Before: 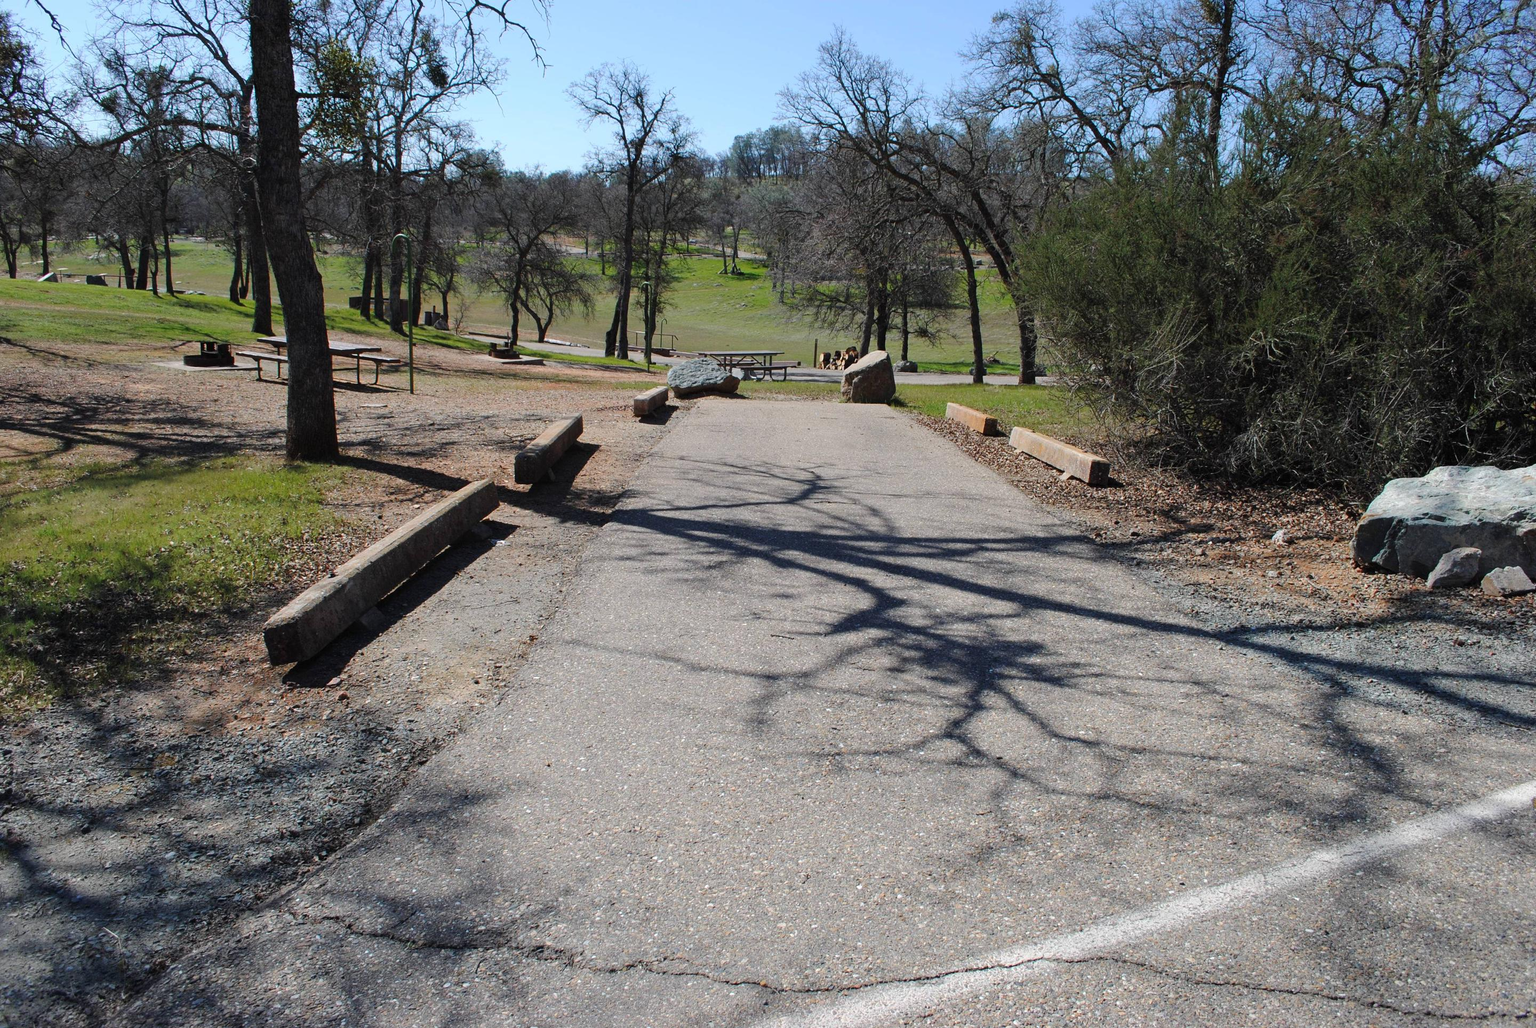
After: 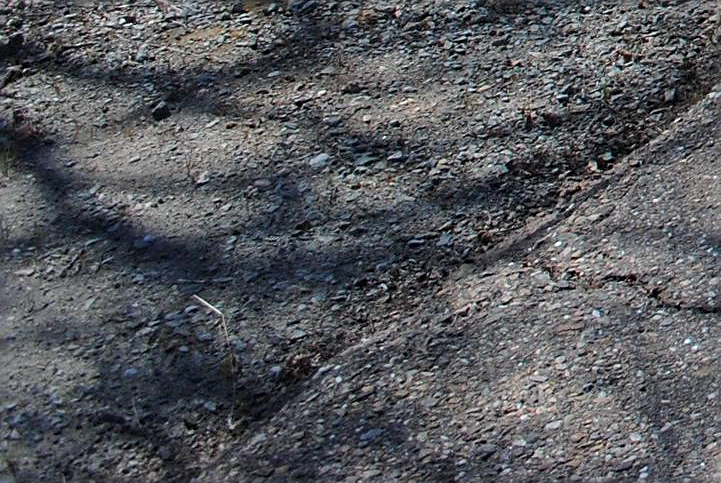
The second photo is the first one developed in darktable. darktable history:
sharpen: on, module defaults
crop: left 0%, top 74.933%, right 74.933%
